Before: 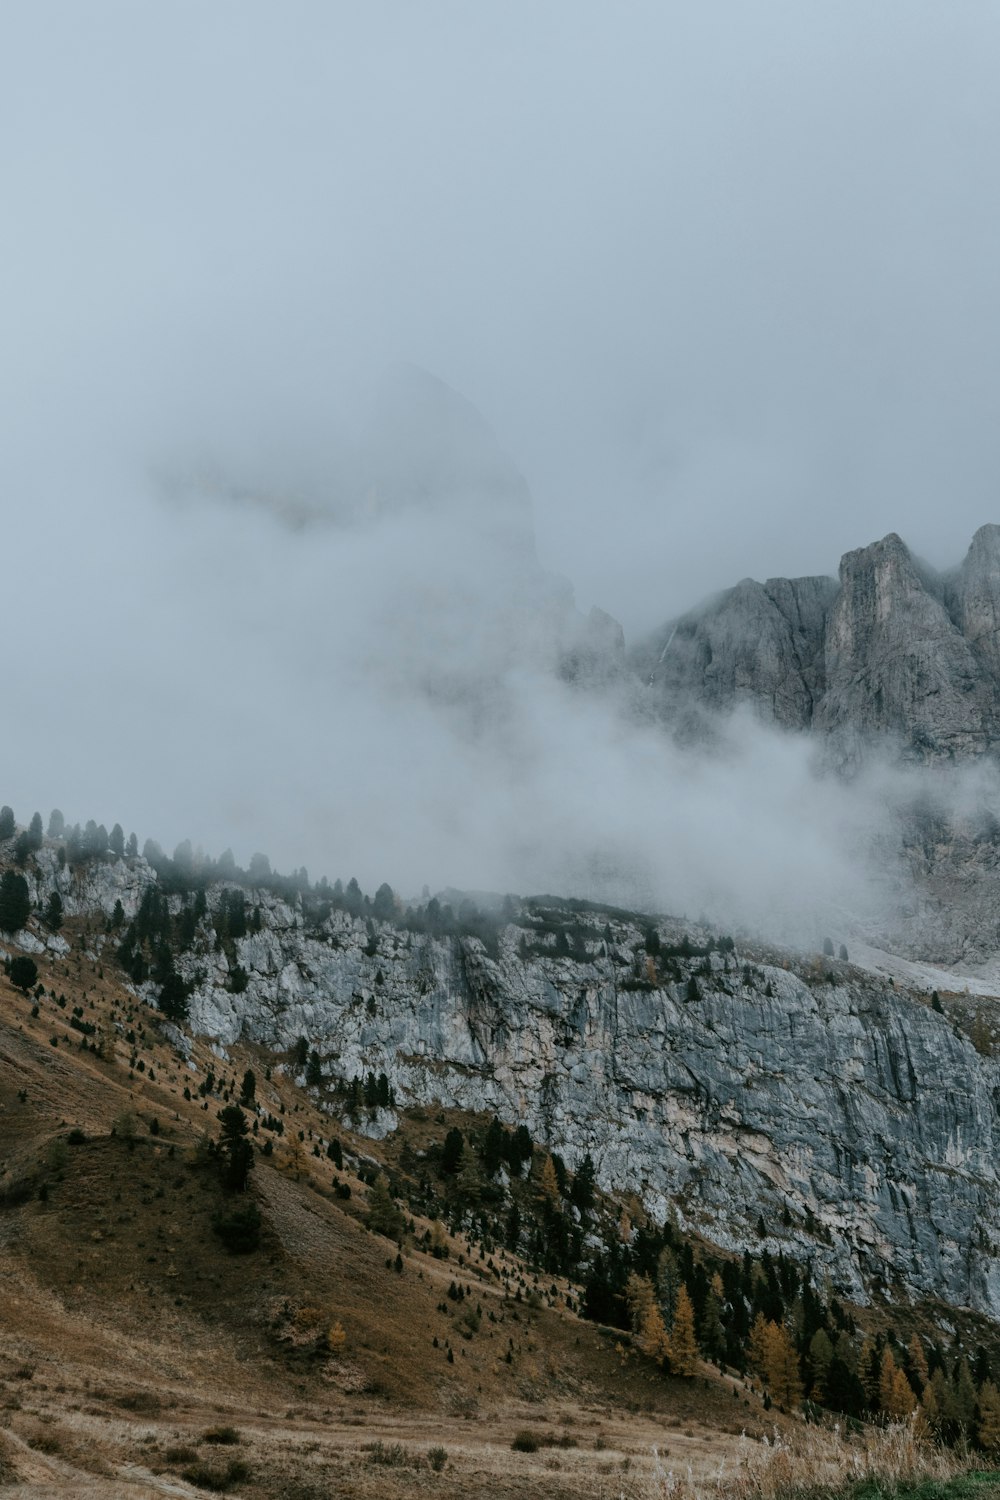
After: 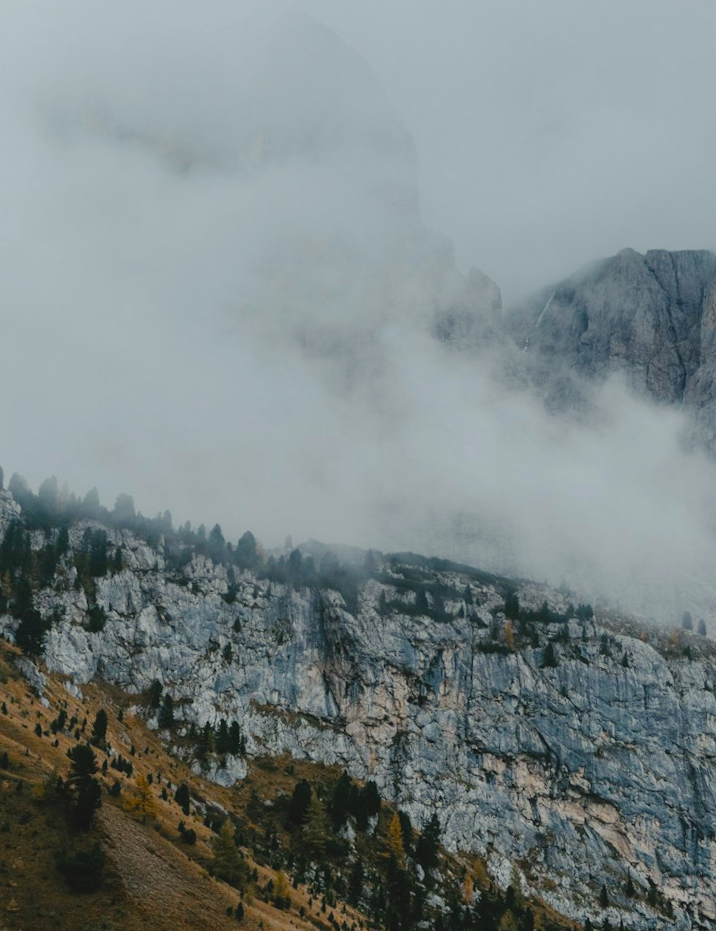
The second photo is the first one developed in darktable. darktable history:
crop and rotate: angle -3.37°, left 9.79%, top 20.73%, right 12.42%, bottom 11.82%
color balance rgb: shadows lift › chroma 3%, shadows lift › hue 280.8°, power › hue 330°, highlights gain › chroma 3%, highlights gain › hue 75.6°, global offset › luminance 0.7%, perceptual saturation grading › global saturation 20%, perceptual saturation grading › highlights -25%, perceptual saturation grading › shadows 50%, global vibrance 20.33%
